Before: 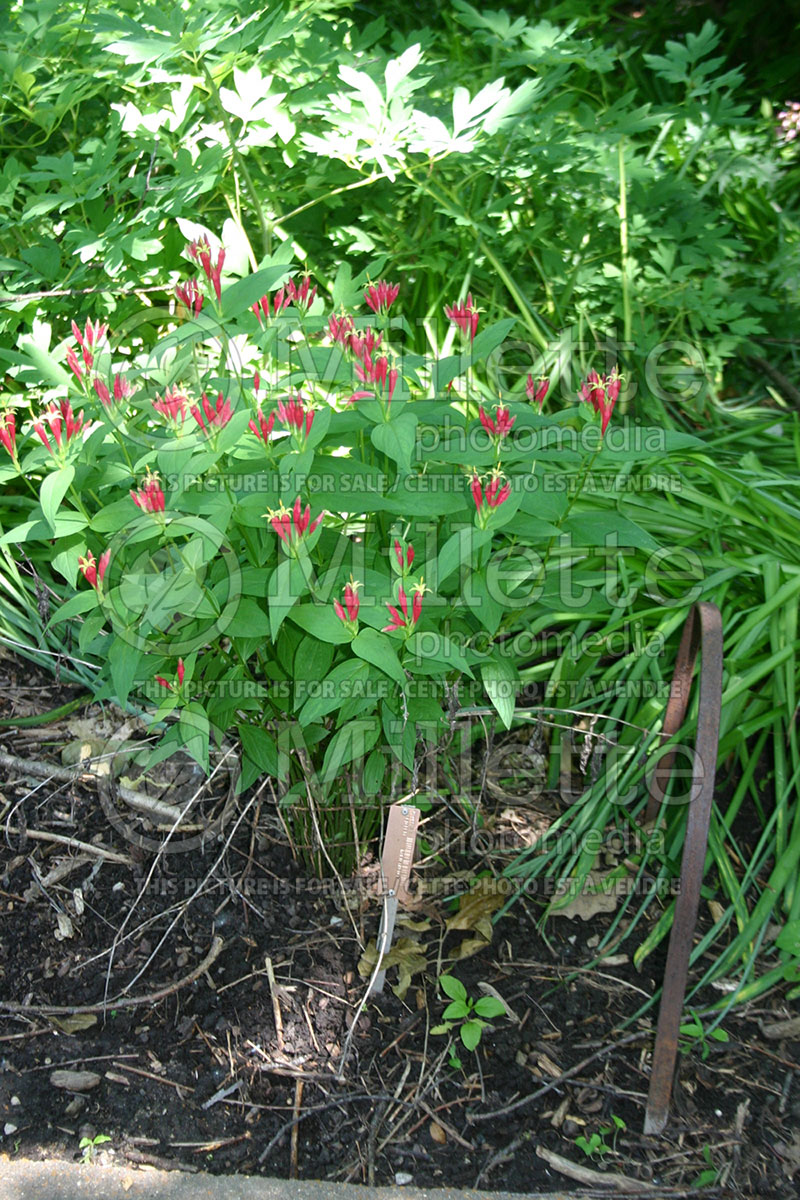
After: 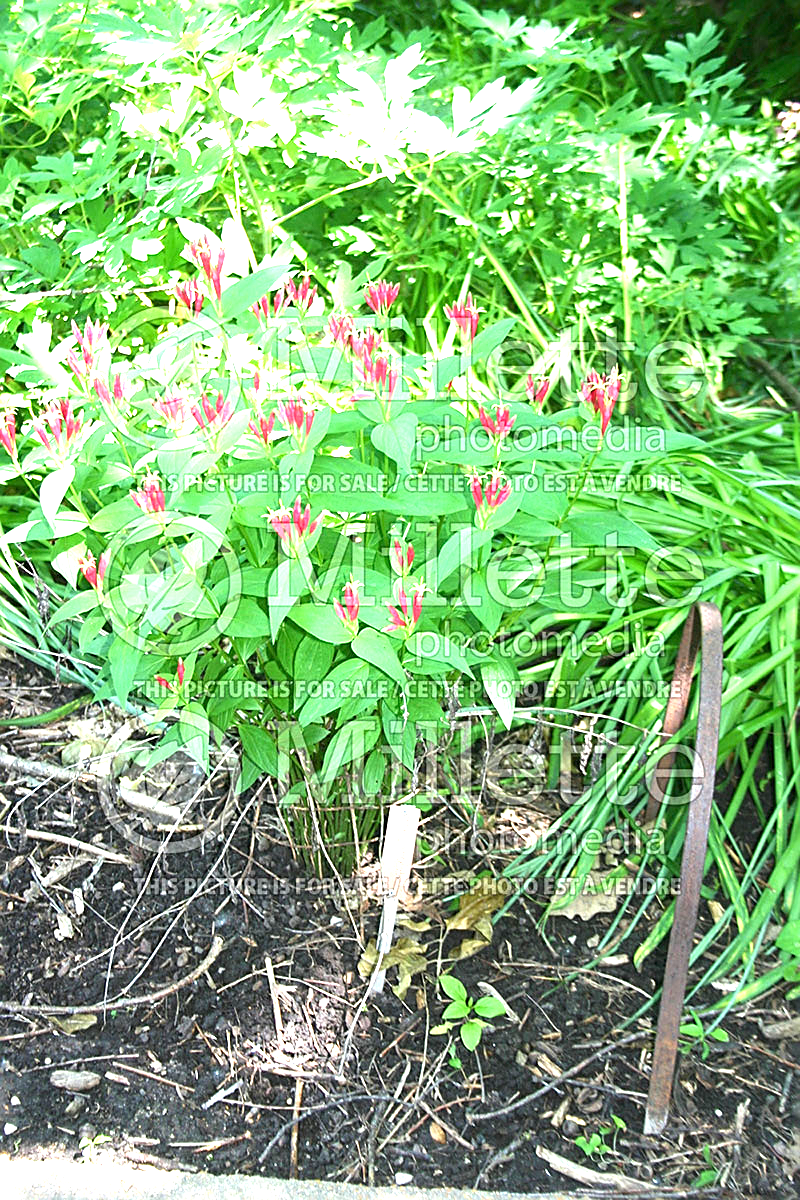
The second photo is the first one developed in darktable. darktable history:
exposure: black level correction 0, exposure 1.75 EV, compensate exposure bias true, compensate highlight preservation false
sharpen: on, module defaults
